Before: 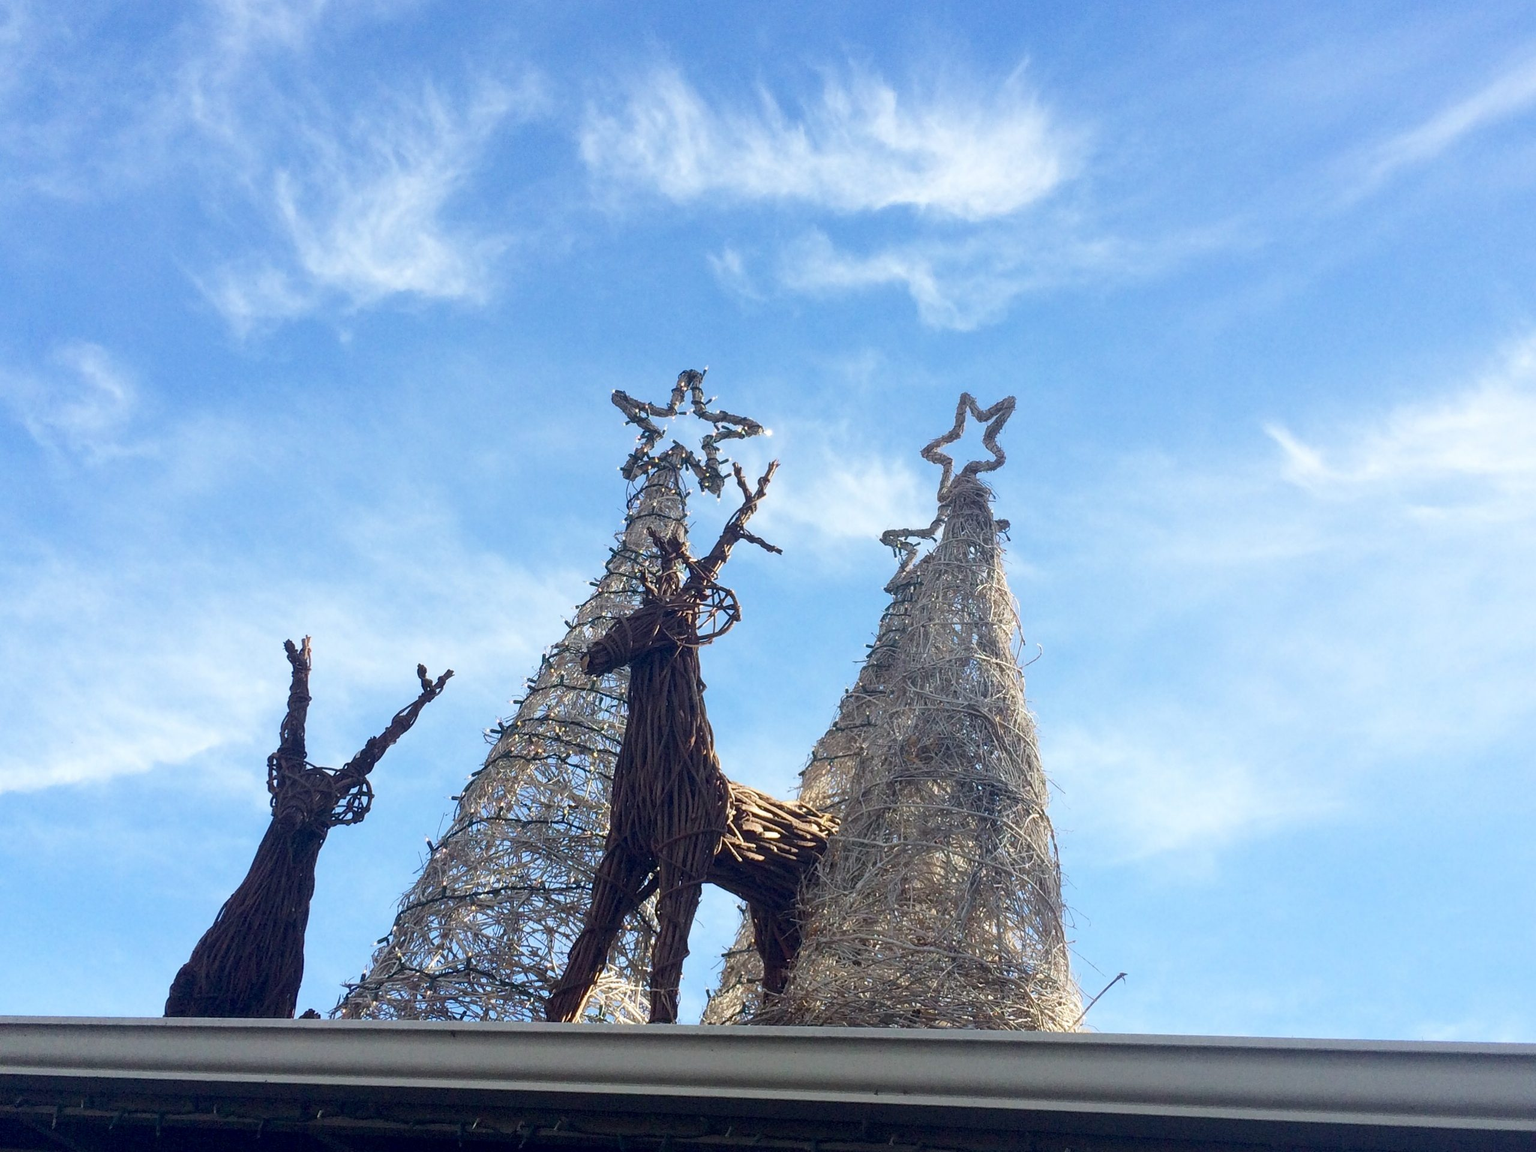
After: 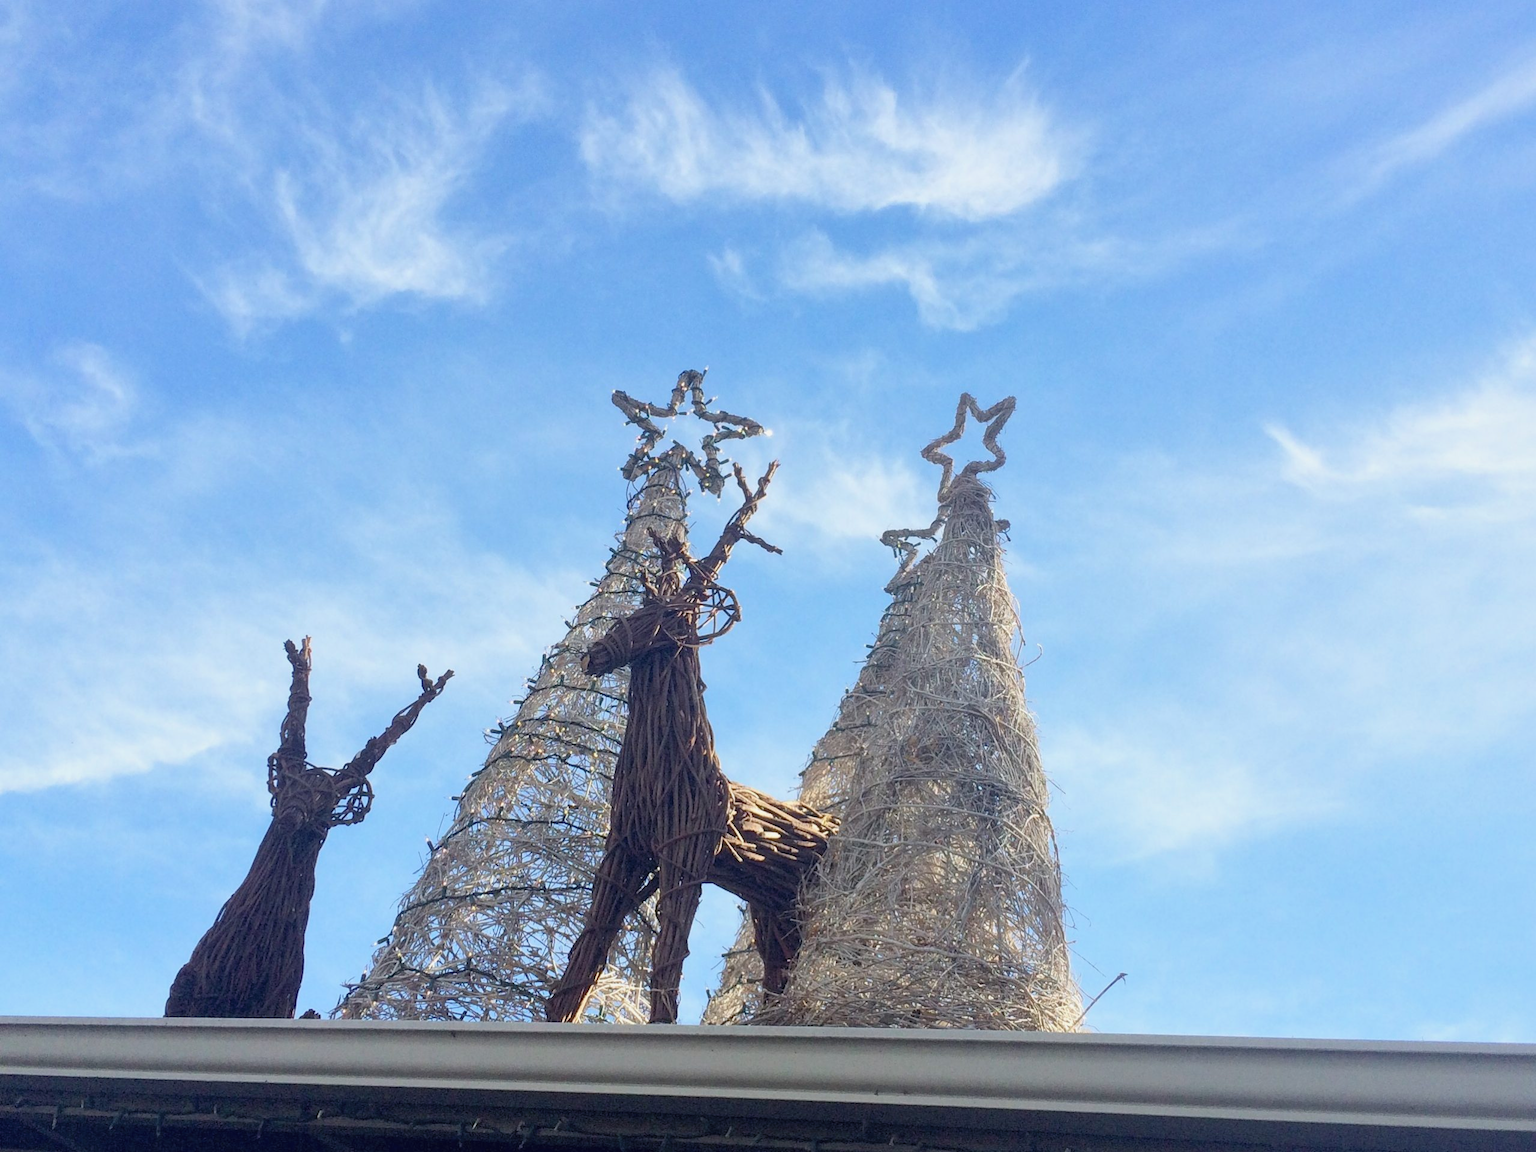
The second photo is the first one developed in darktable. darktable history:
shadows and highlights: shadows 25, white point adjustment -3, highlights -30
contrast brightness saturation: brightness 0.15
